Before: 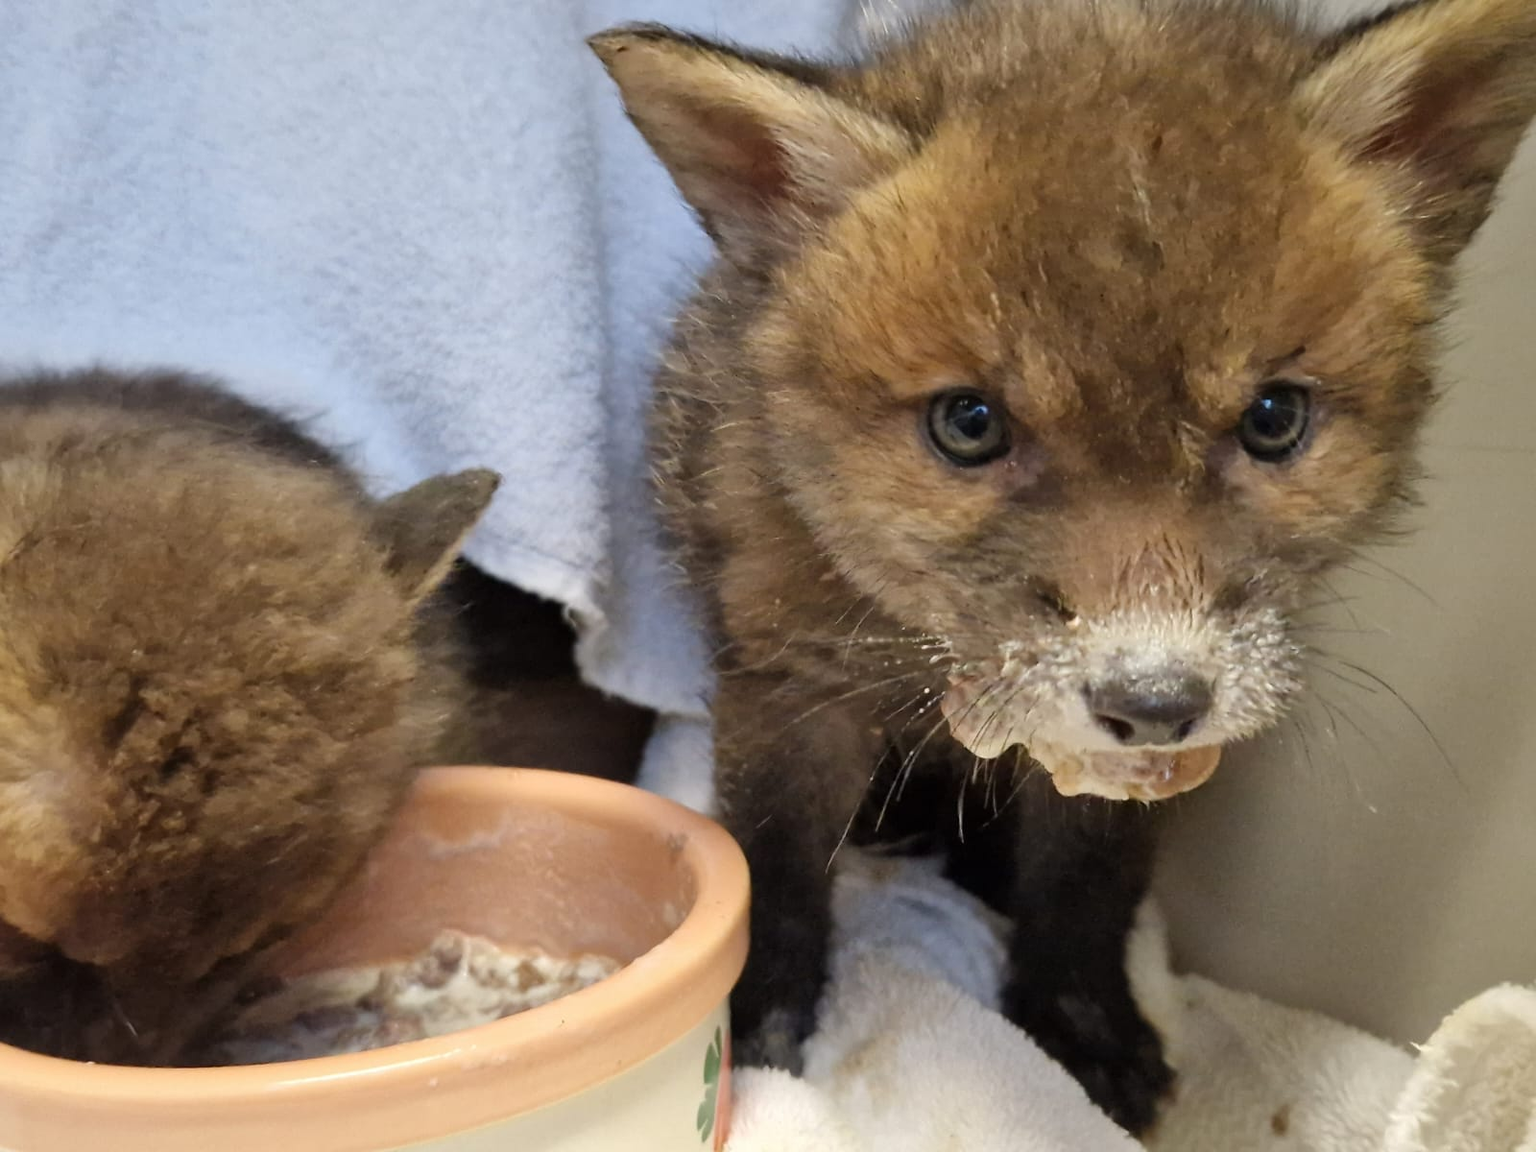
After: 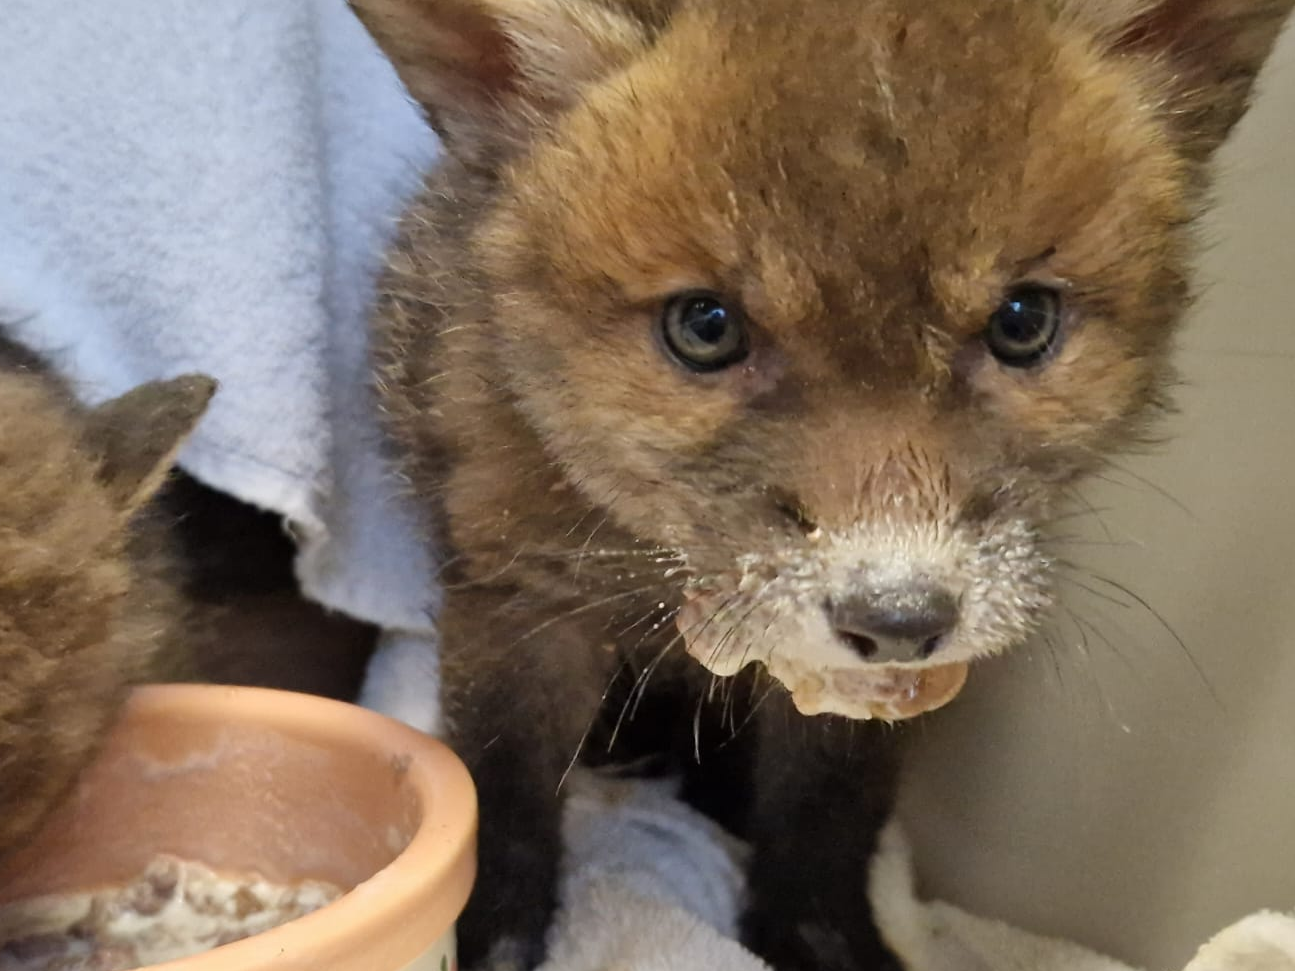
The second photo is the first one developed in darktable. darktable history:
crop: left 19.046%, top 9.504%, right 0.001%, bottom 9.578%
